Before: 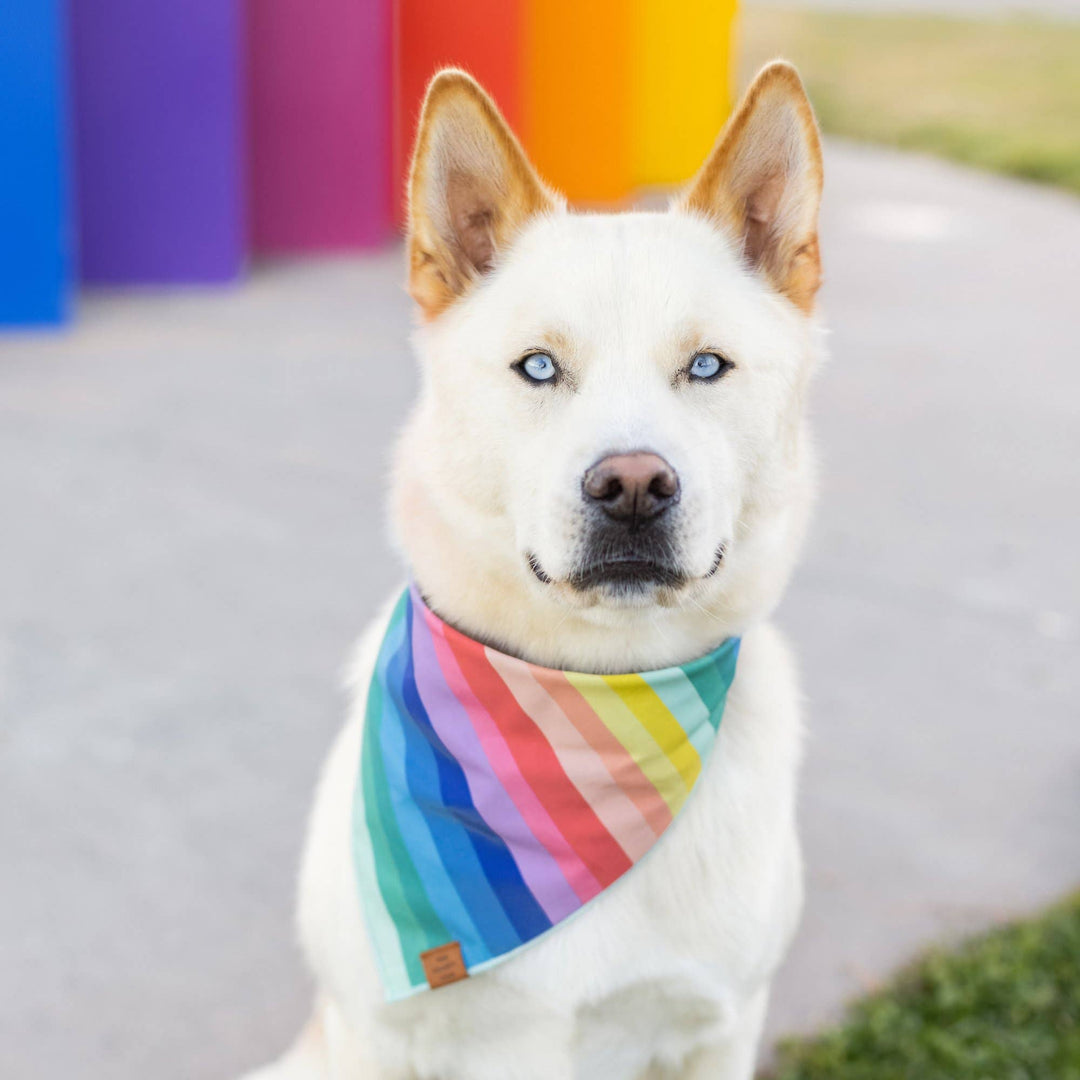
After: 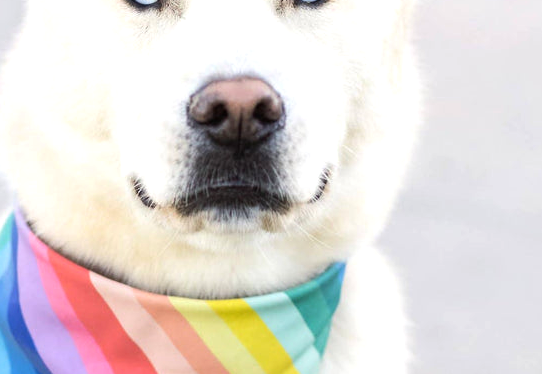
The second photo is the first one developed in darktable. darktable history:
crop: left 36.607%, top 34.735%, right 13.146%, bottom 30.611%
tone equalizer: -8 EV -0.417 EV, -7 EV -0.389 EV, -6 EV -0.333 EV, -5 EV -0.222 EV, -3 EV 0.222 EV, -2 EV 0.333 EV, -1 EV 0.389 EV, +0 EV 0.417 EV, edges refinement/feathering 500, mask exposure compensation -1.57 EV, preserve details no
